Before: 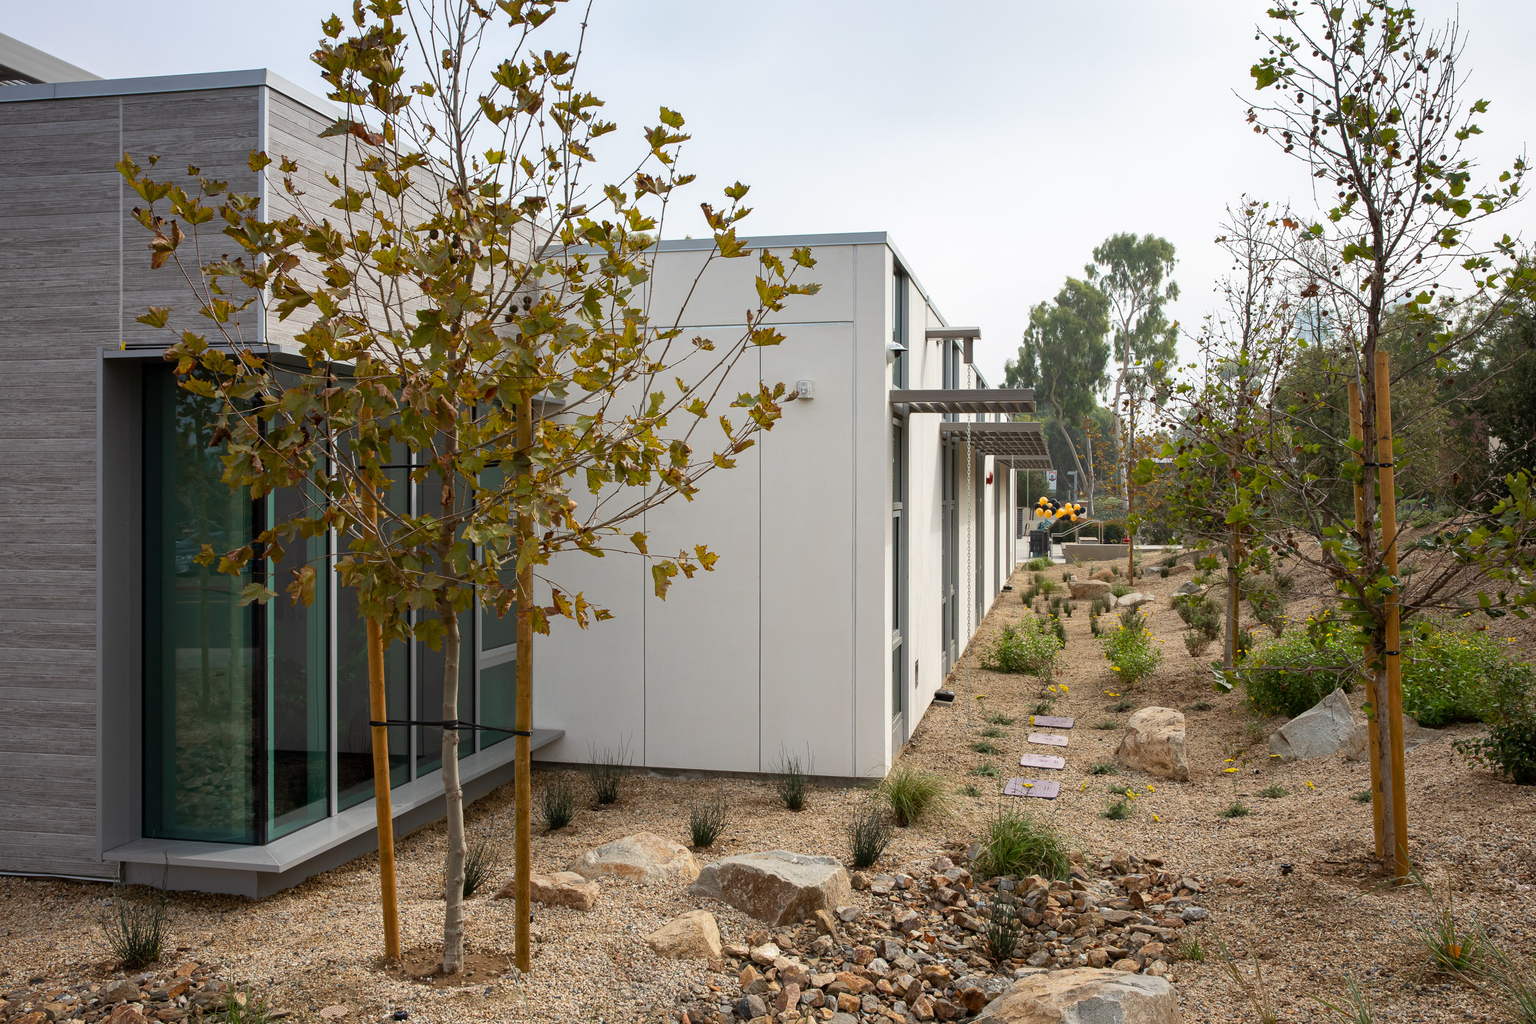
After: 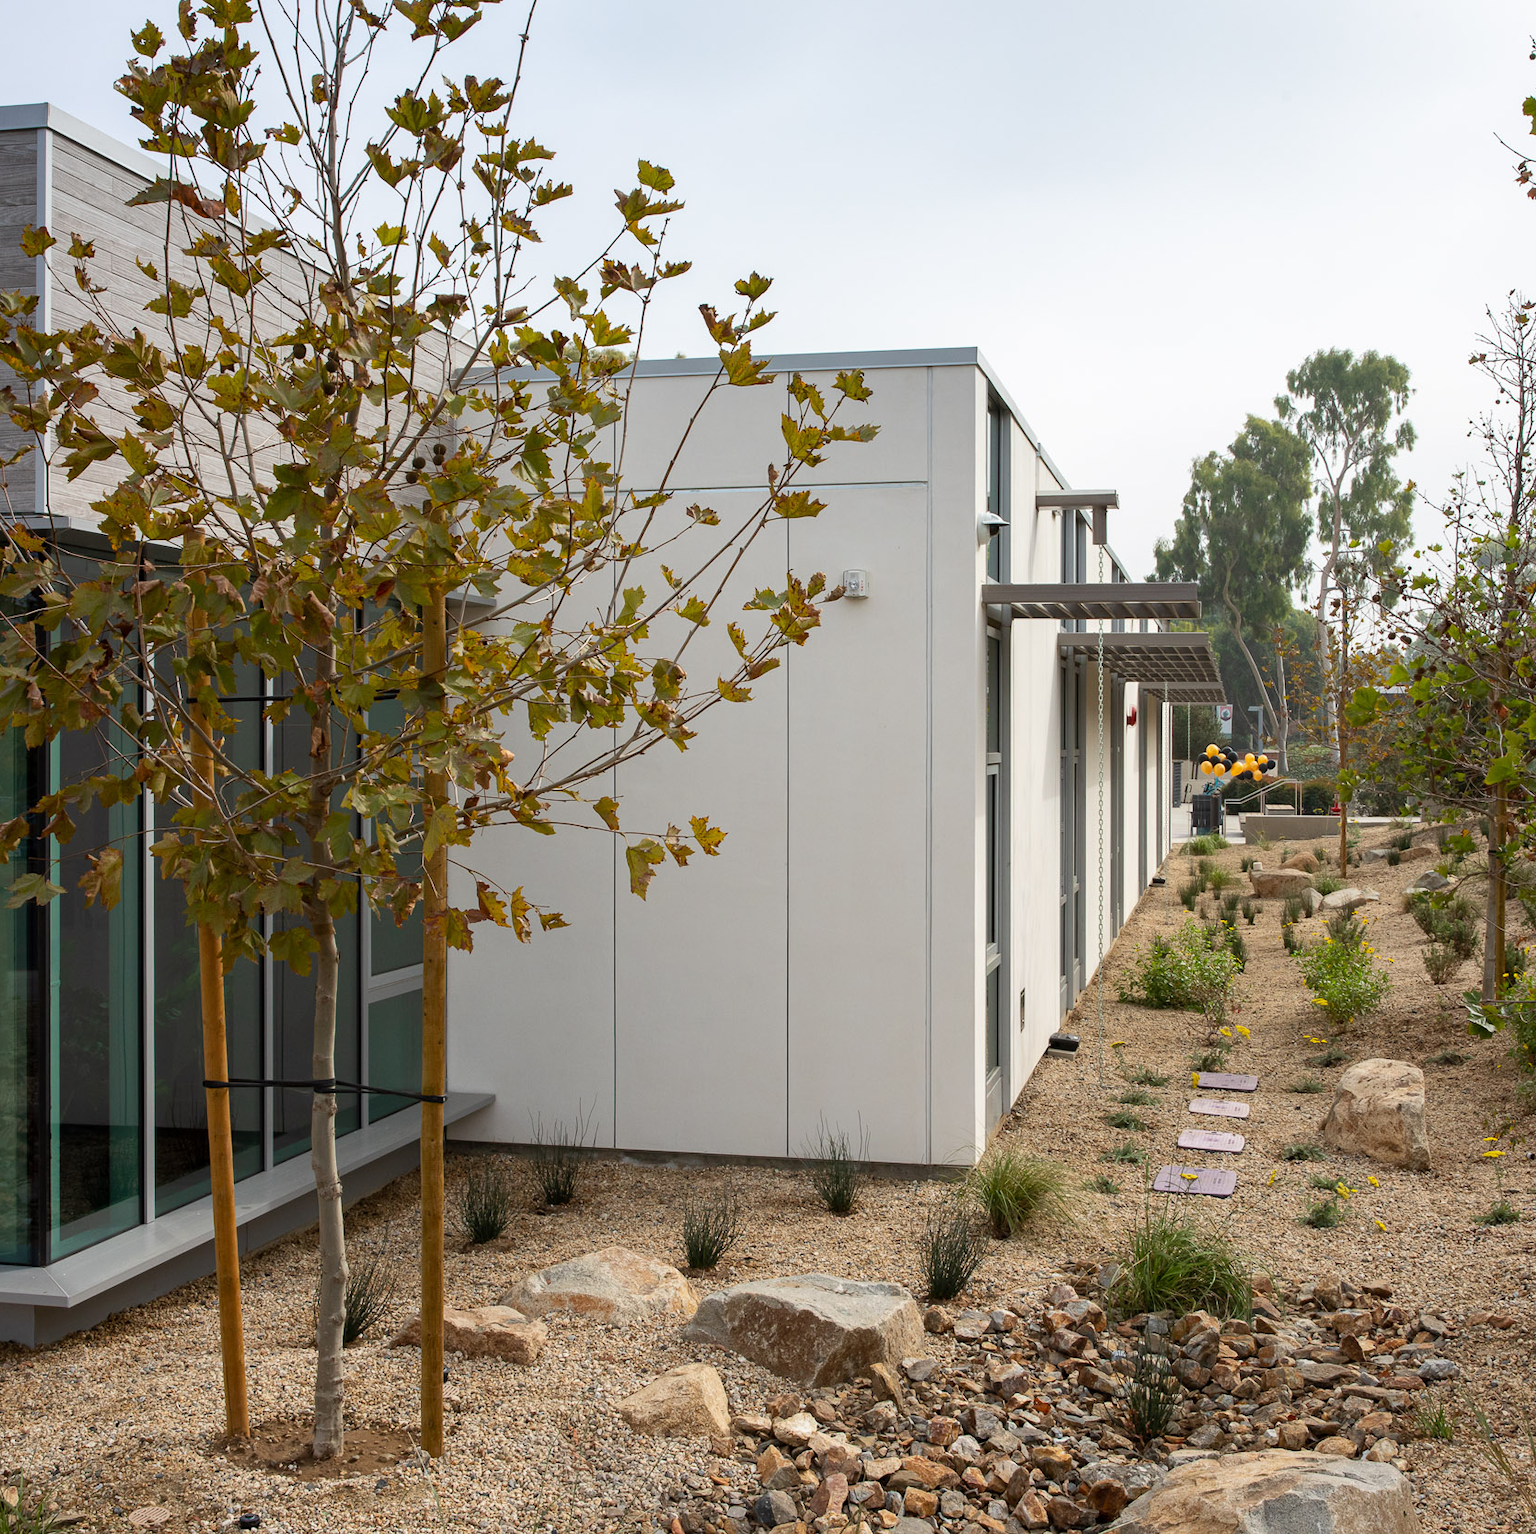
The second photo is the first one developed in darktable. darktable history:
color correction: highlights b* -0.041
crop and rotate: left 15.292%, right 17.925%
